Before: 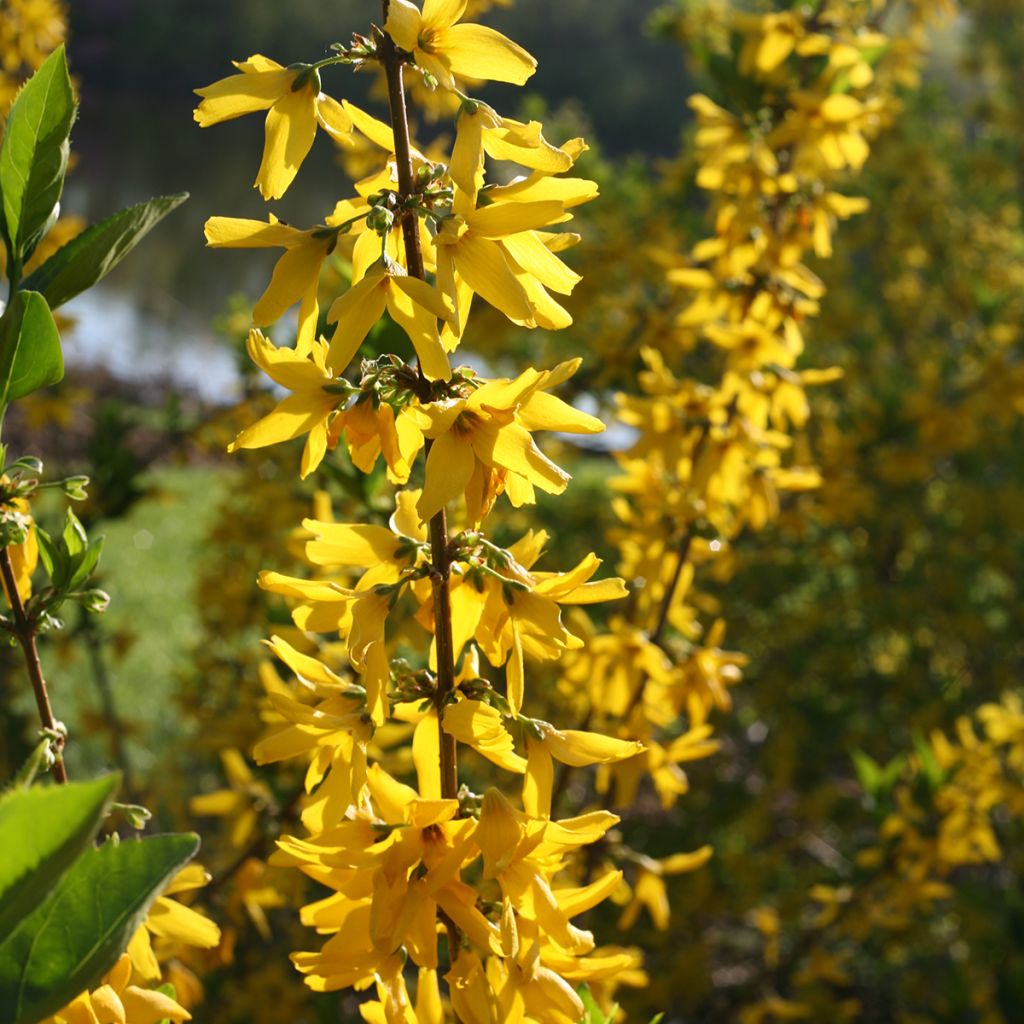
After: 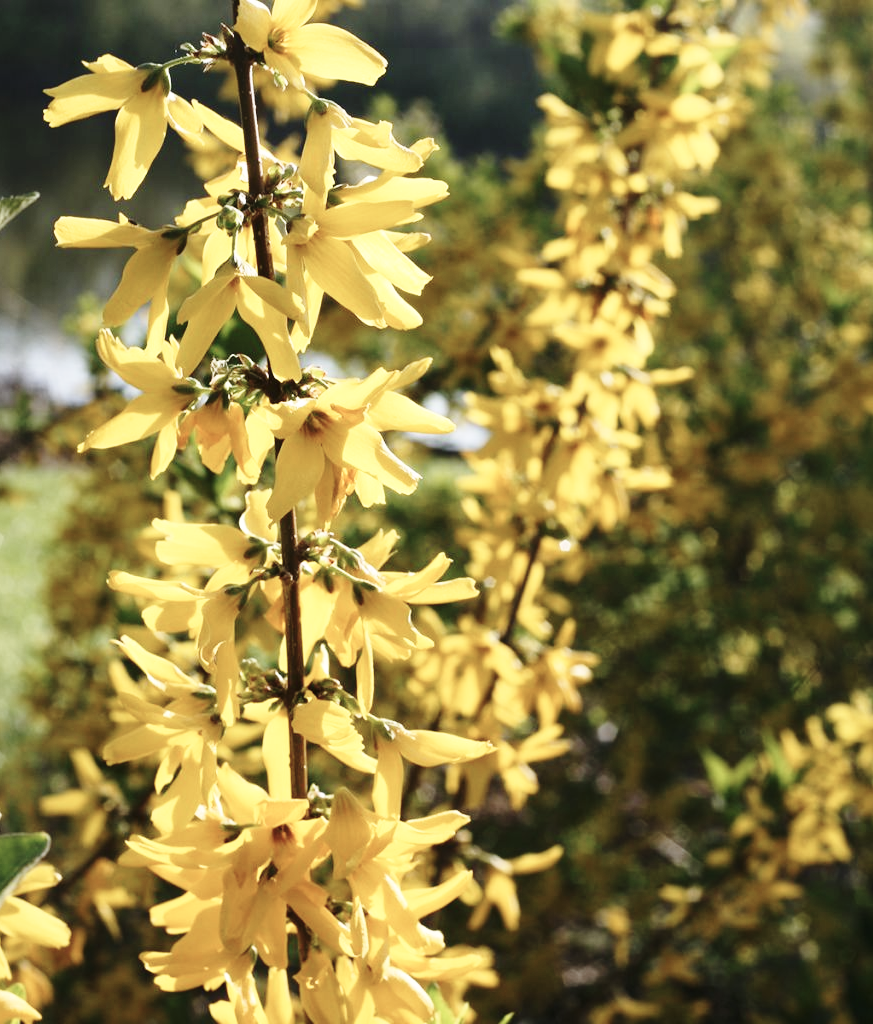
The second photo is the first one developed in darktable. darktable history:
base curve: curves: ch0 [(0, 0) (0.028, 0.03) (0.121, 0.232) (0.46, 0.748) (0.859, 0.968) (1, 1)], preserve colors none
crop and rotate: left 14.66%
contrast brightness saturation: contrast 0.104, saturation -0.36
